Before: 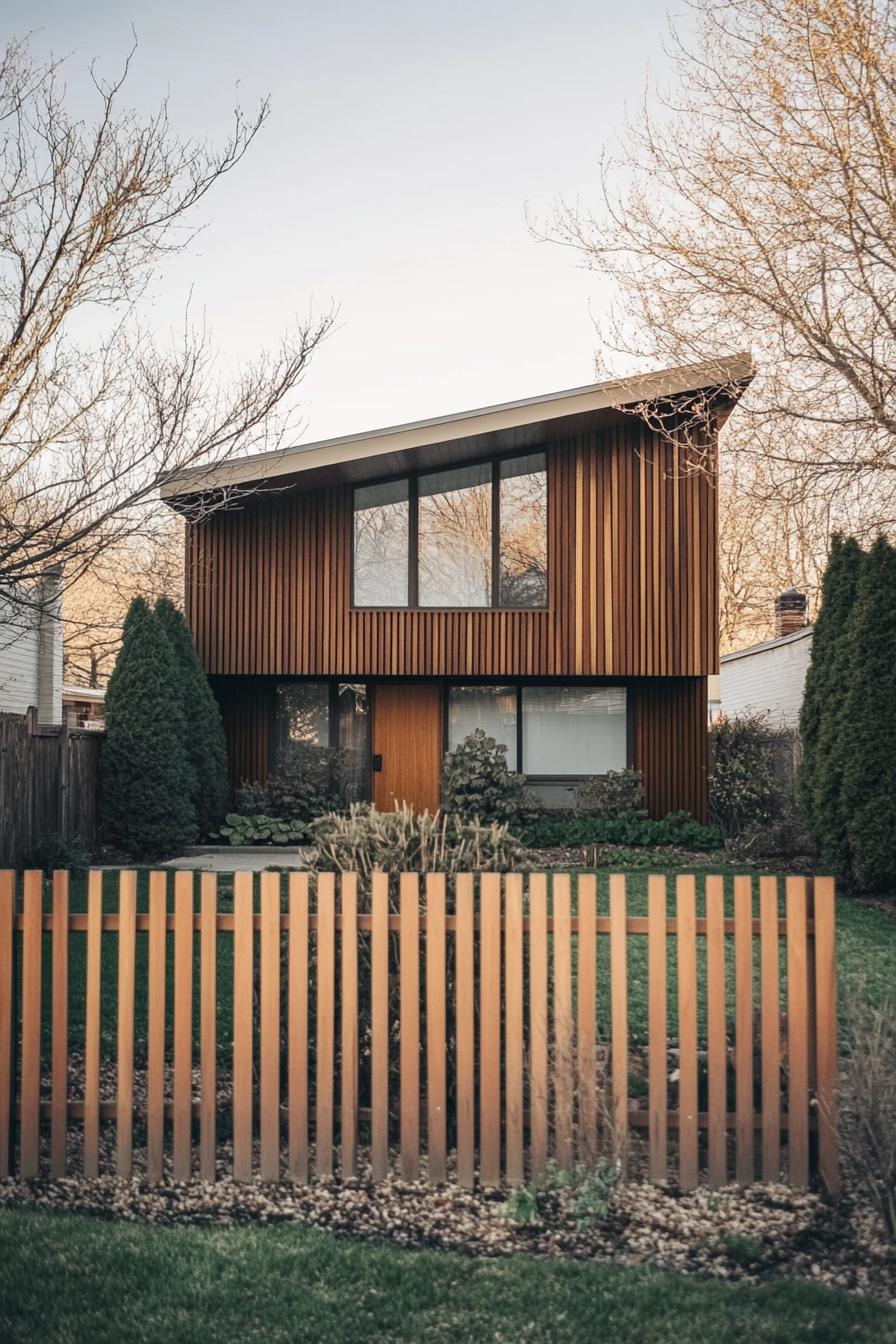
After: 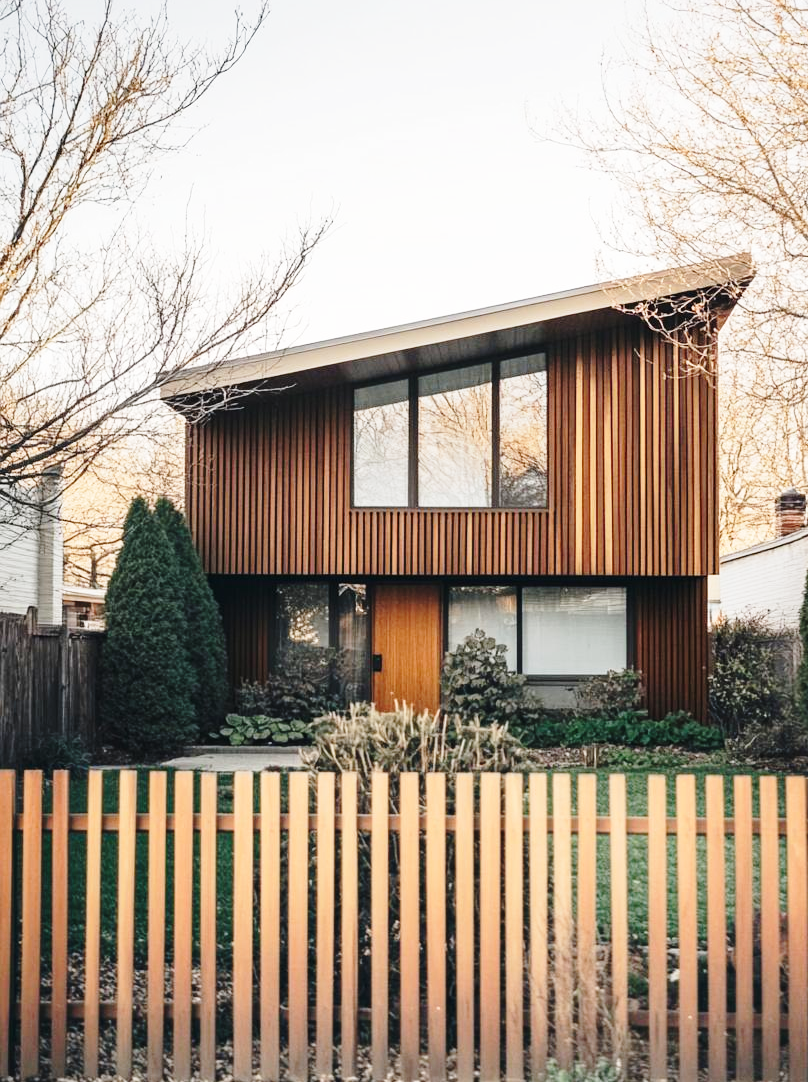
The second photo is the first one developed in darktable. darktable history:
base curve: curves: ch0 [(0, 0) (0.028, 0.03) (0.121, 0.232) (0.46, 0.748) (0.859, 0.968) (1, 1)], preserve colors none
crop: top 7.49%, right 9.717%, bottom 11.943%
